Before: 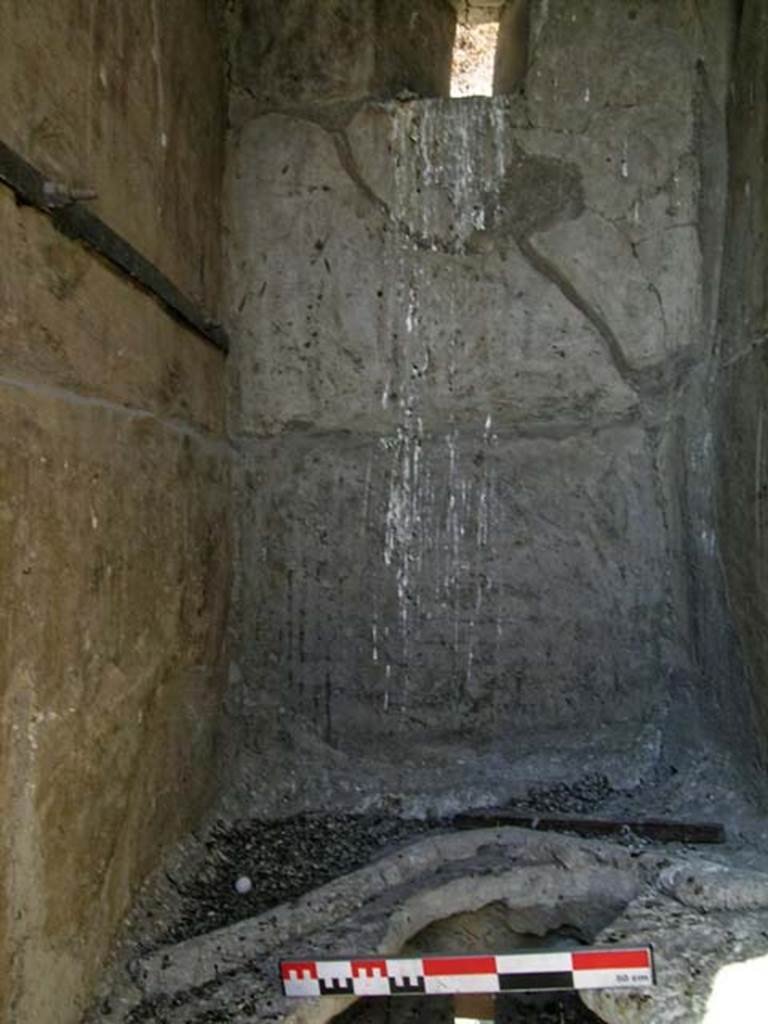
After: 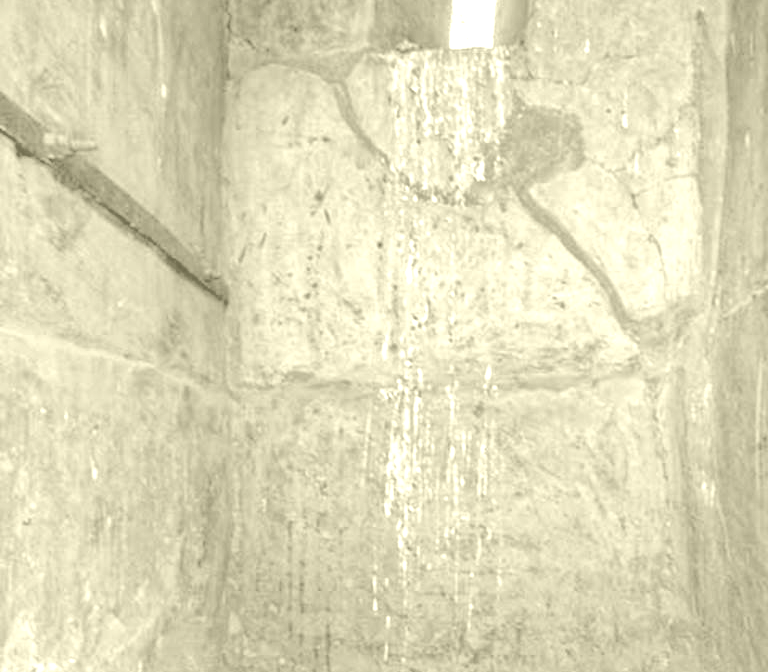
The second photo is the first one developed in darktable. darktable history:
crop and rotate: top 4.848%, bottom 29.503%
exposure: black level correction 0.005, exposure 2.084 EV, compensate highlight preservation false
local contrast: on, module defaults
colorize: hue 43.2°, saturation 40%, version 1
white balance: red 0.871, blue 1.249
shadows and highlights: soften with gaussian
